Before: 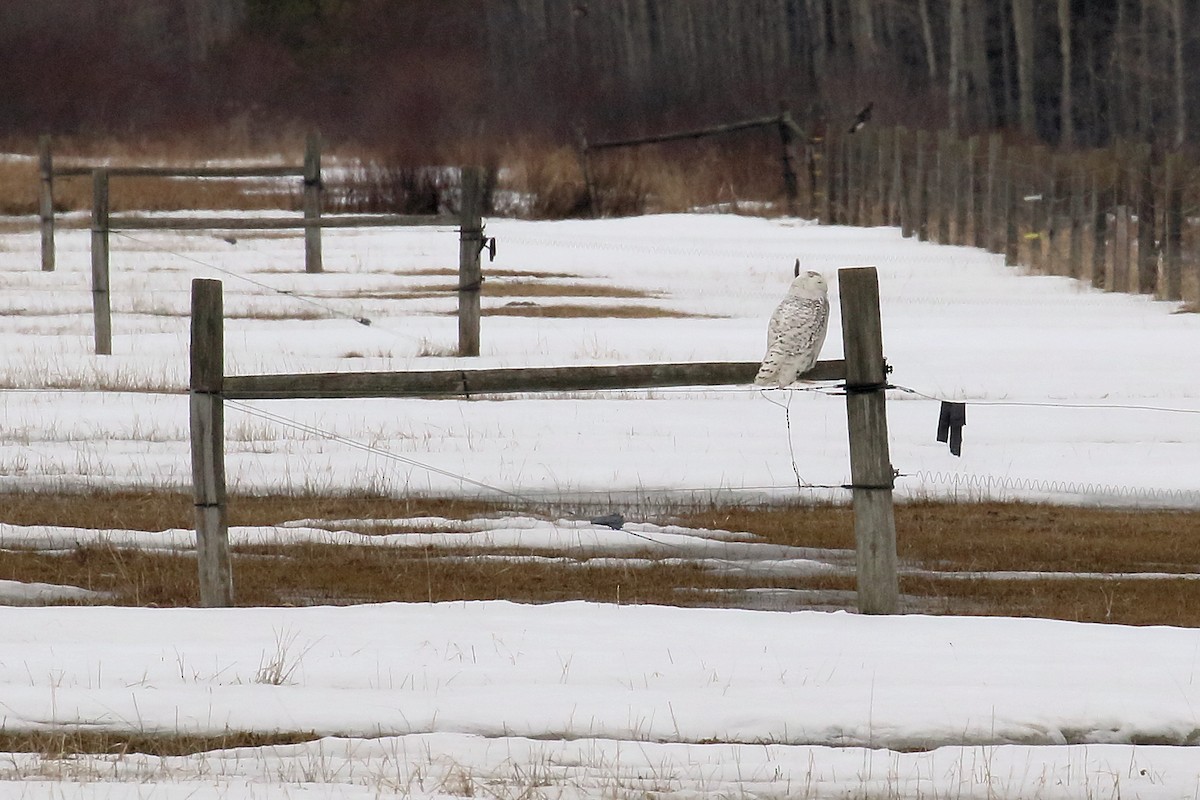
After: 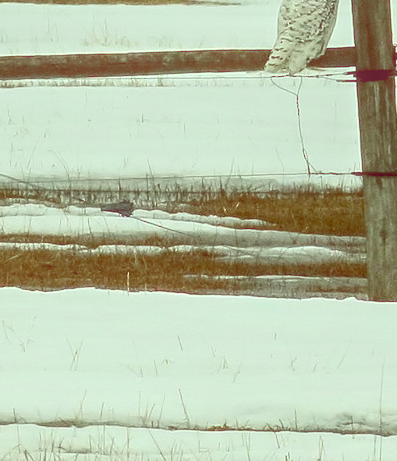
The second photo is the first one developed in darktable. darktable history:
local contrast: highlights 73%, shadows 15%, midtone range 0.197
crop: left 40.878%, top 39.176%, right 25.993%, bottom 3.081%
contrast brightness saturation: contrast 0.28
color balance: lift [1, 1.015, 0.987, 0.985], gamma [1, 0.959, 1.042, 0.958], gain [0.927, 0.938, 1.072, 0.928], contrast 1.5%
